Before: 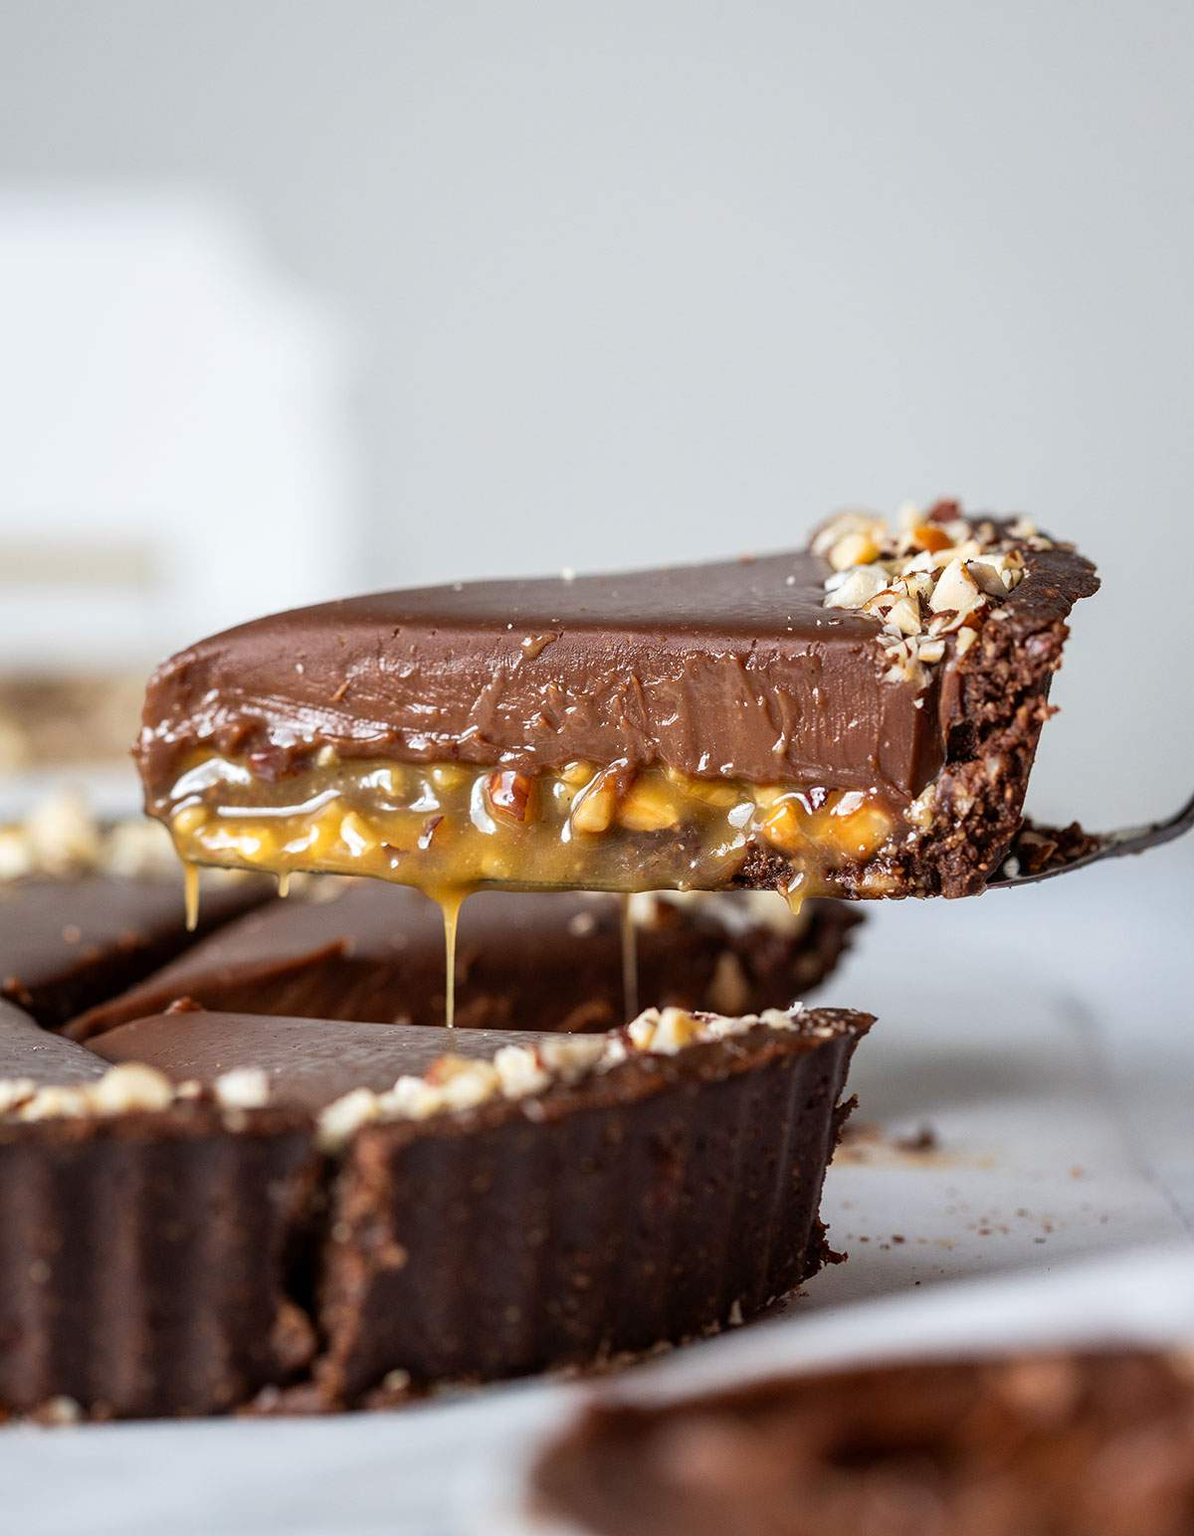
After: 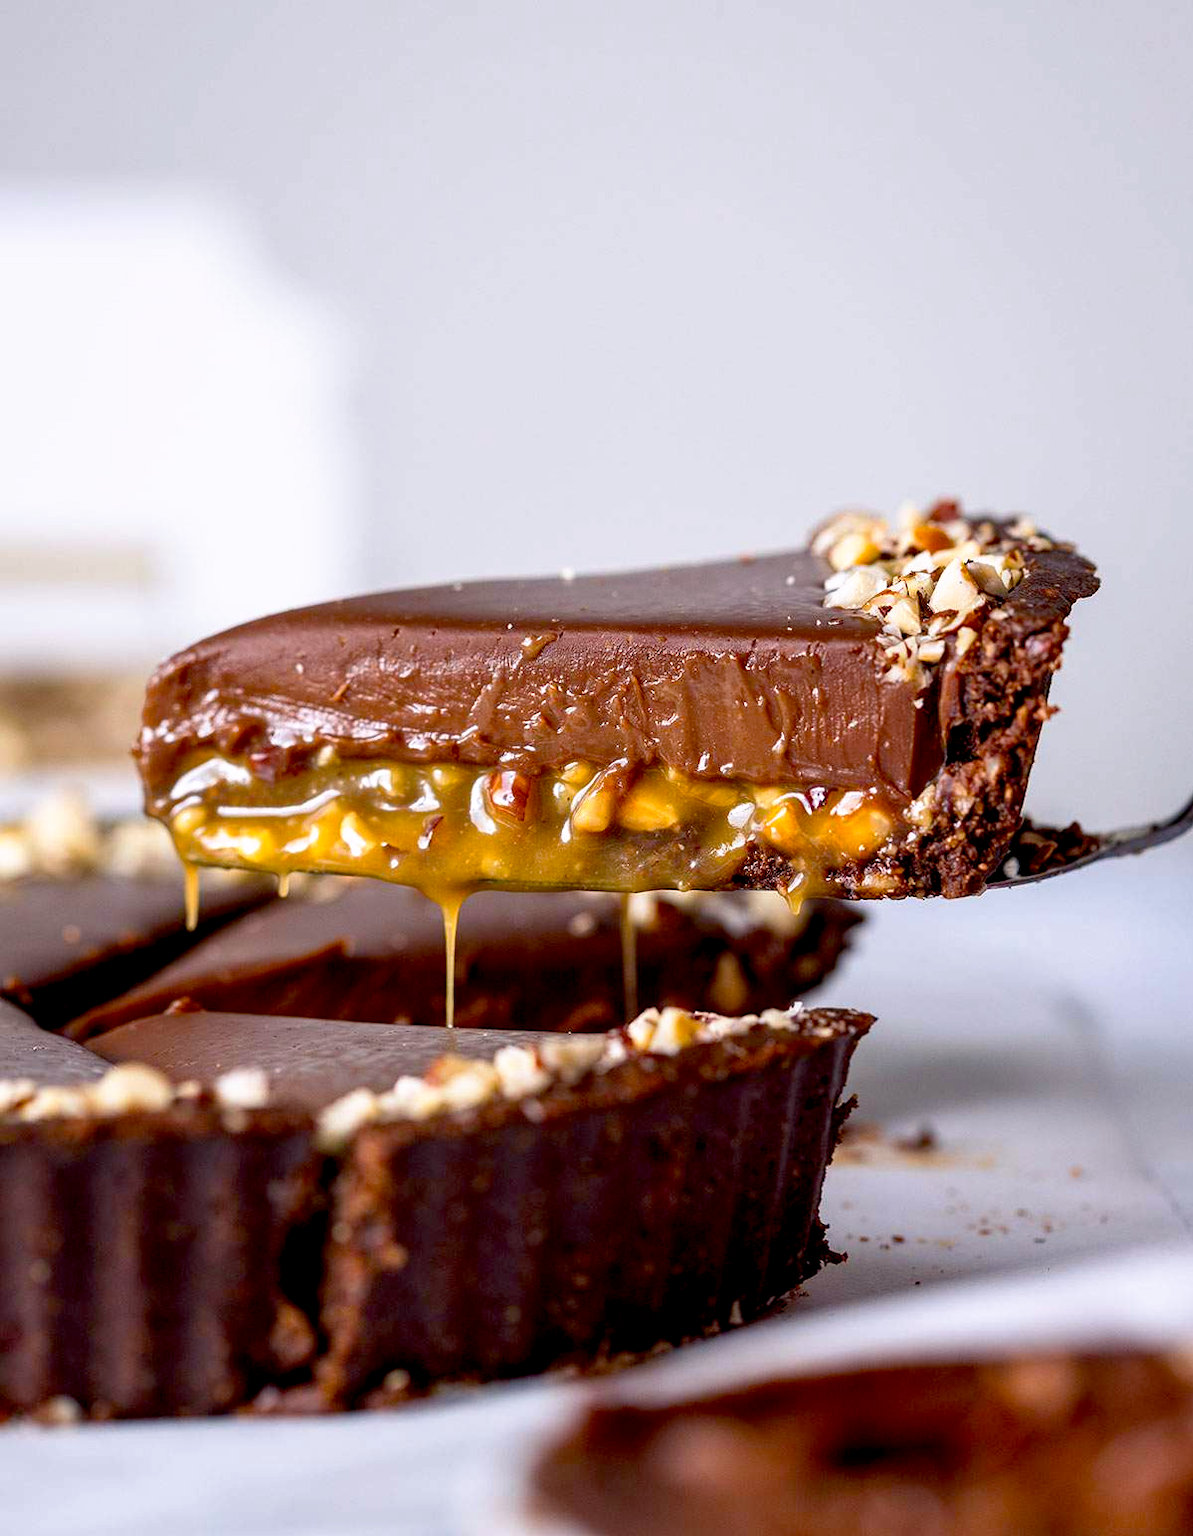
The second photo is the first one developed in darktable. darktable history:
white balance: red 0.954, blue 1.079
color balance rgb: shadows lift › chroma 2%, shadows lift › hue 247.2°, power › chroma 0.3%, power › hue 25.2°, highlights gain › chroma 3%, highlights gain › hue 60°, global offset › luminance 0.75%, perceptual saturation grading › global saturation 20%, perceptual saturation grading › highlights -20%, perceptual saturation grading › shadows 30%, global vibrance 20%
base curve: curves: ch0 [(0.017, 0) (0.425, 0.441) (0.844, 0.933) (1, 1)], preserve colors none
